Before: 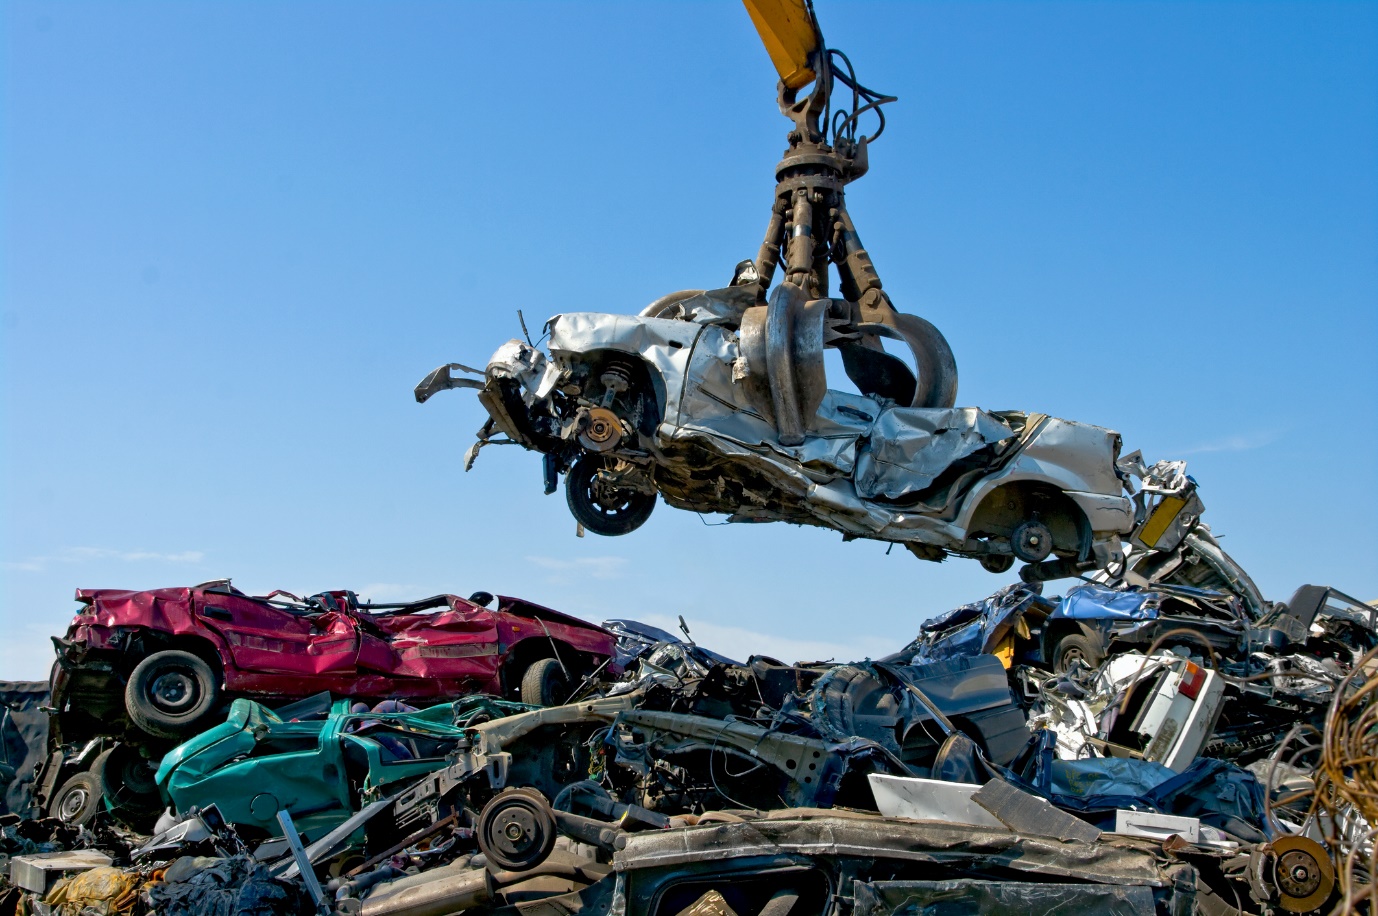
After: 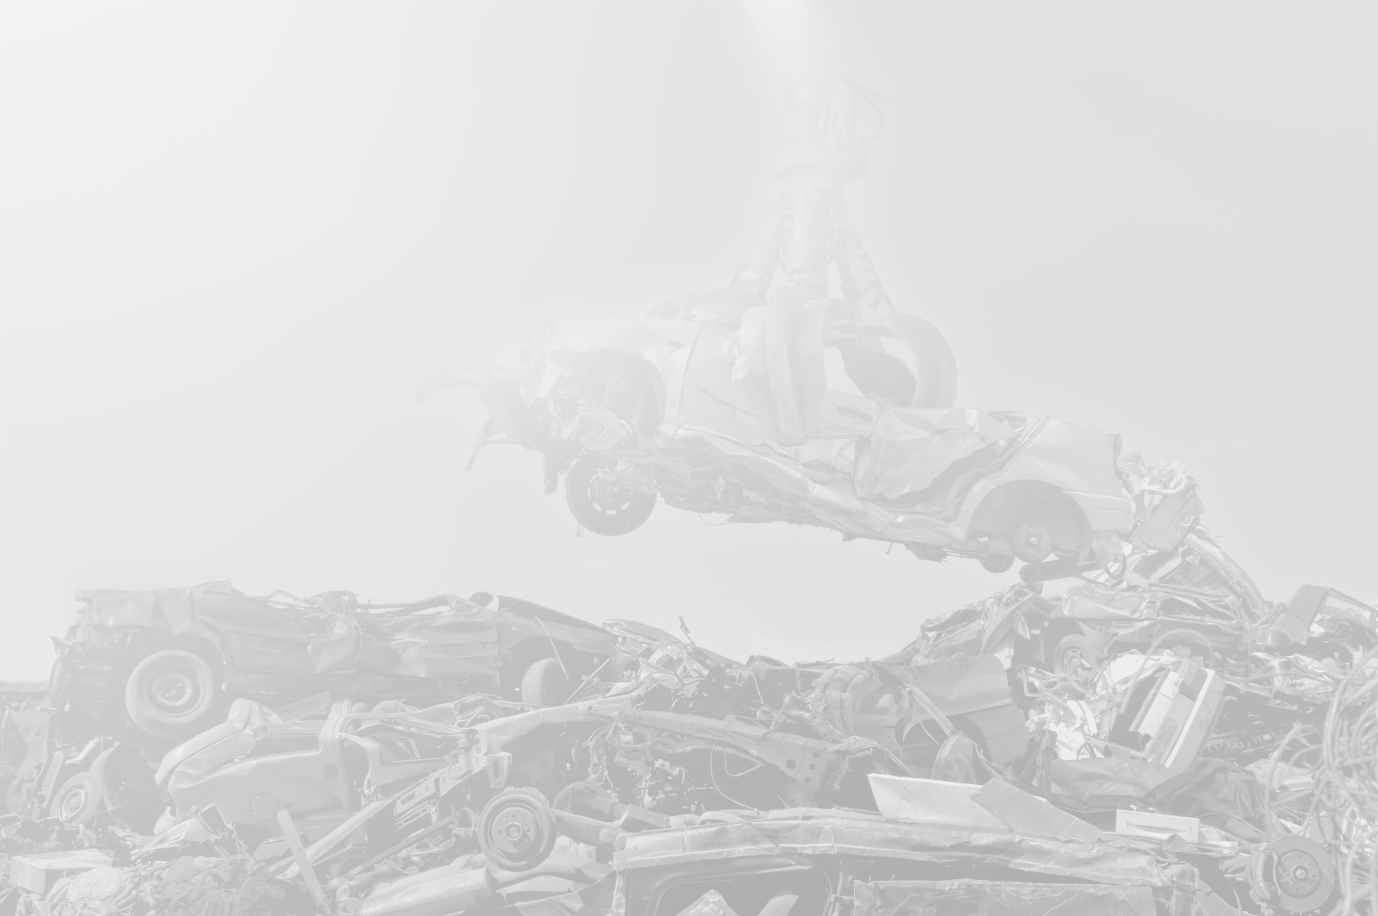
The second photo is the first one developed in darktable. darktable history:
monochrome: a -71.75, b 75.82
bloom: size 85%, threshold 5%, strength 85%
